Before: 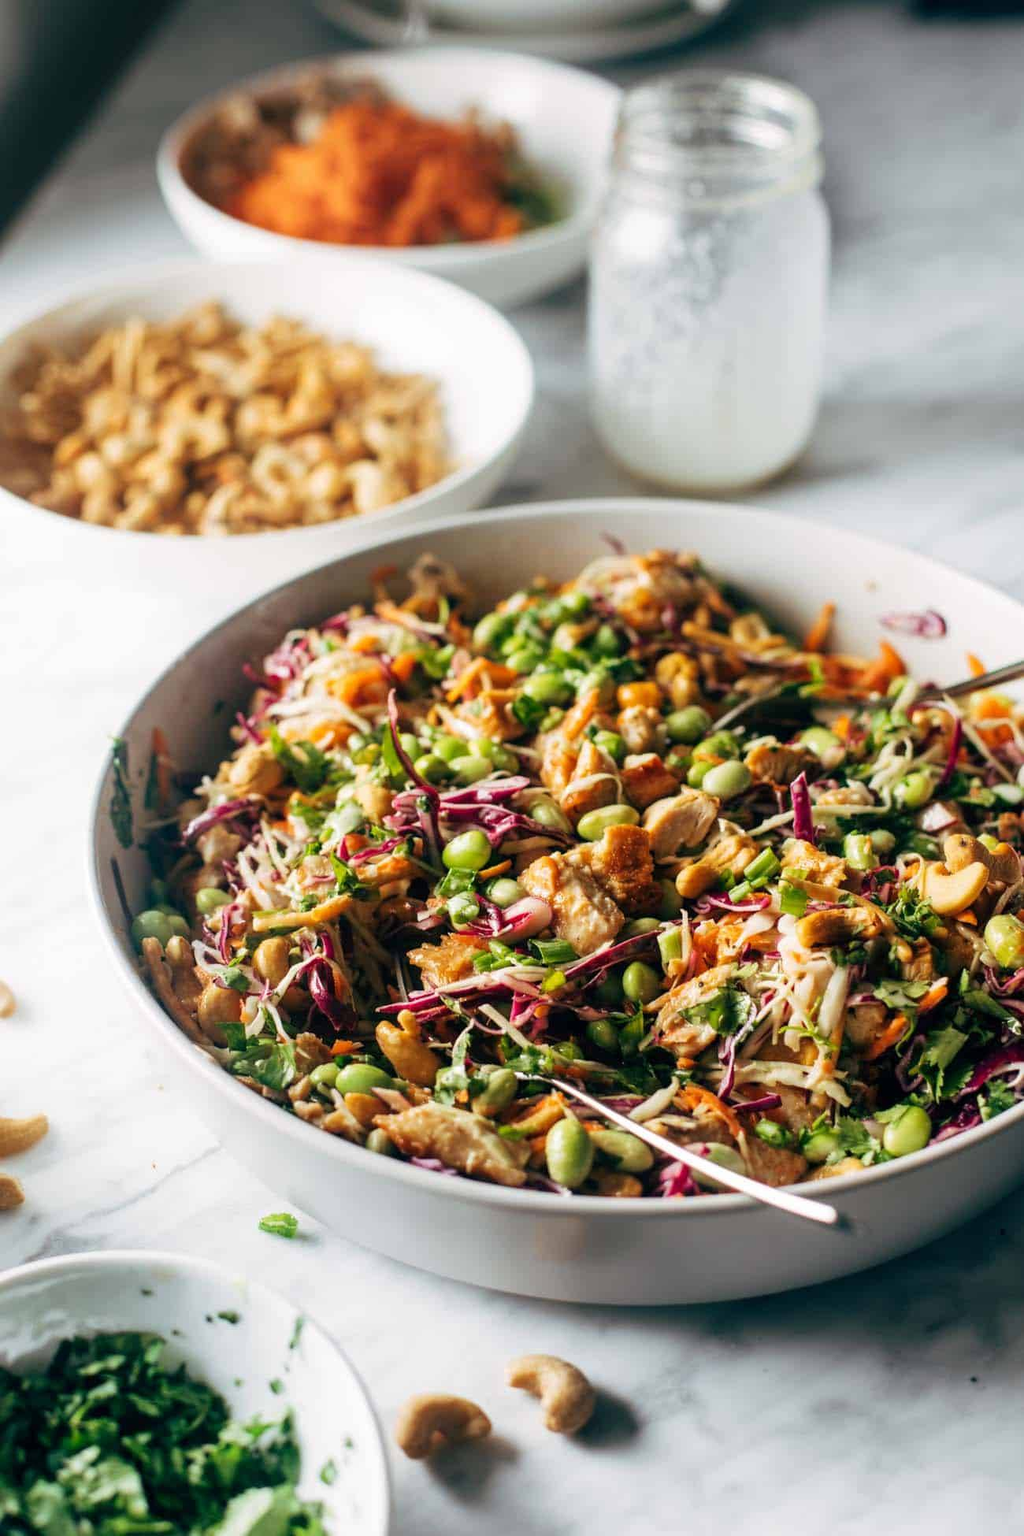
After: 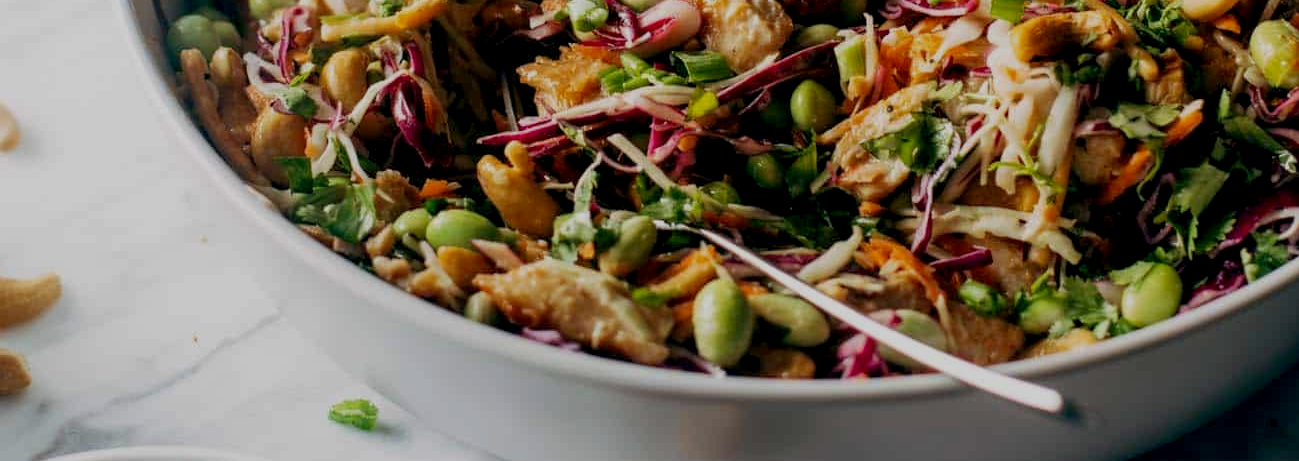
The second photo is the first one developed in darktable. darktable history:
tone equalizer: edges refinement/feathering 500, mask exposure compensation -1.57 EV, preserve details no
crop and rotate: top 58.559%, bottom 17.788%
exposure: black level correction 0.009, exposure -0.673 EV, compensate highlight preservation false
